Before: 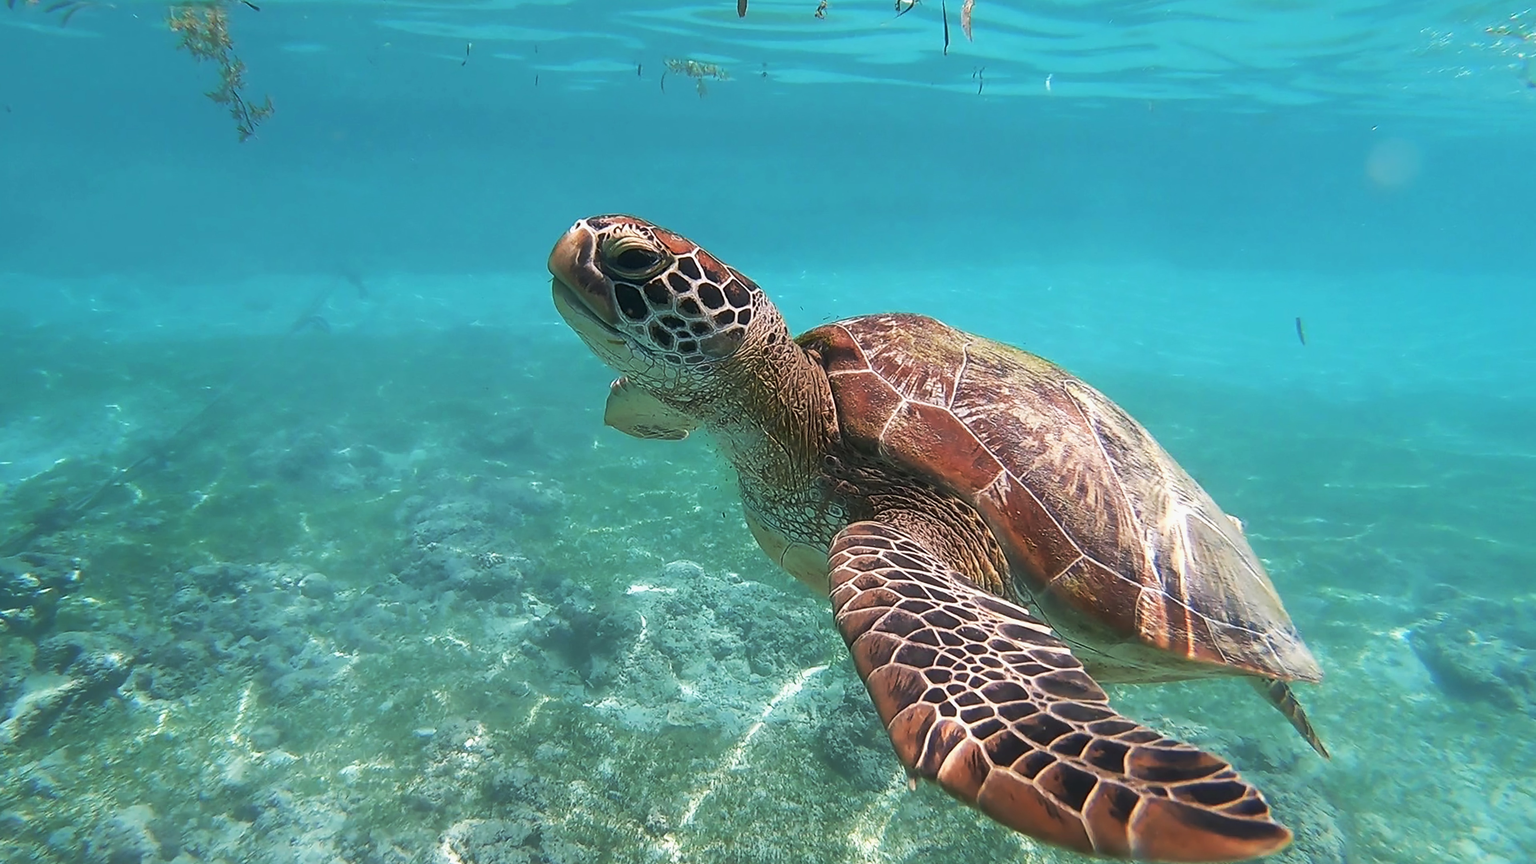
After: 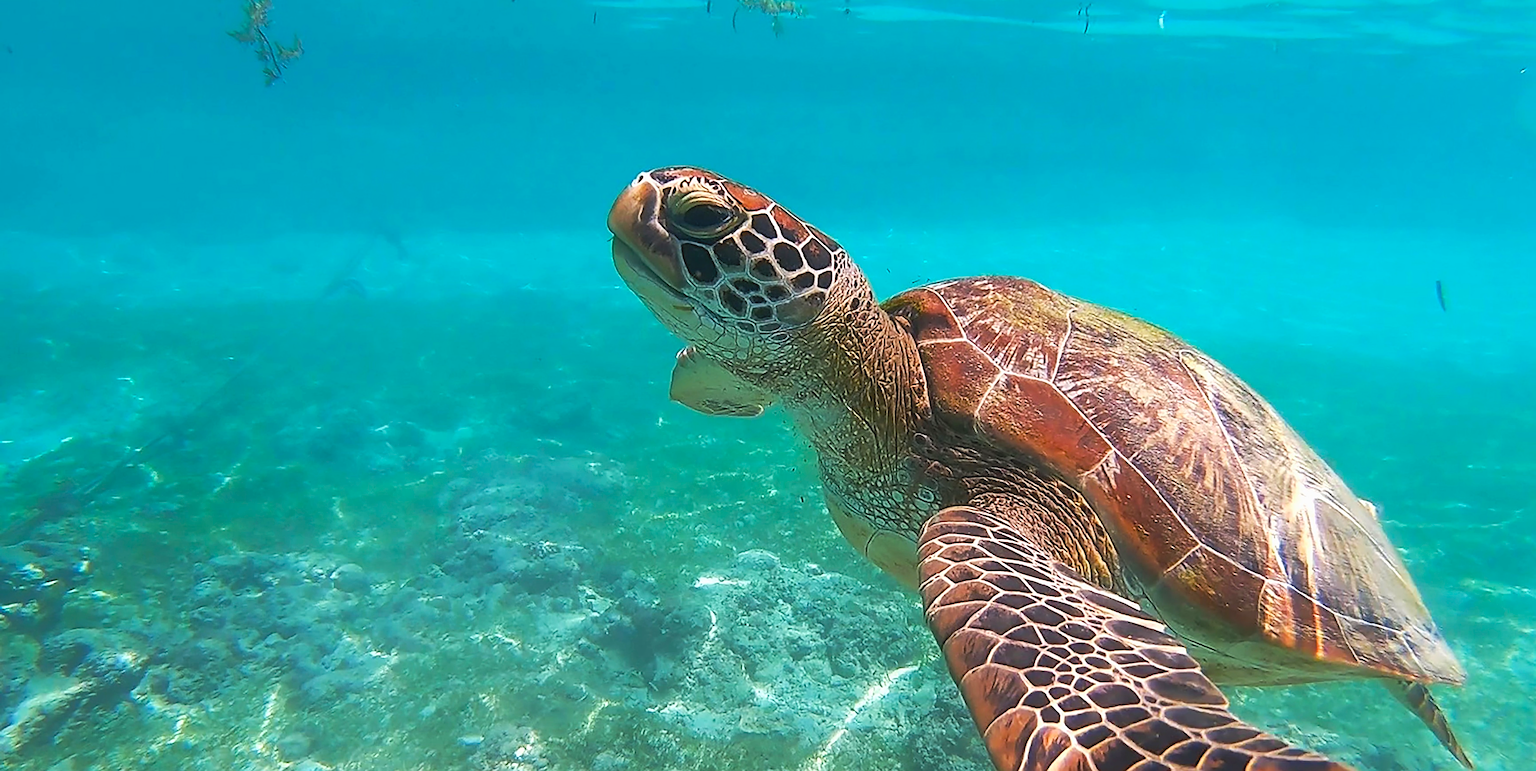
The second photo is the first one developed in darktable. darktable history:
sharpen: on, module defaults
contrast brightness saturation: contrast -0.11
shadows and highlights: radius 44.78, white point adjustment 6.64, compress 79.65%, highlights color adjustment 78.42%, soften with gaussian
crop: top 7.49%, right 9.717%, bottom 11.943%
color balance rgb: perceptual saturation grading › global saturation 30%, global vibrance 20%
